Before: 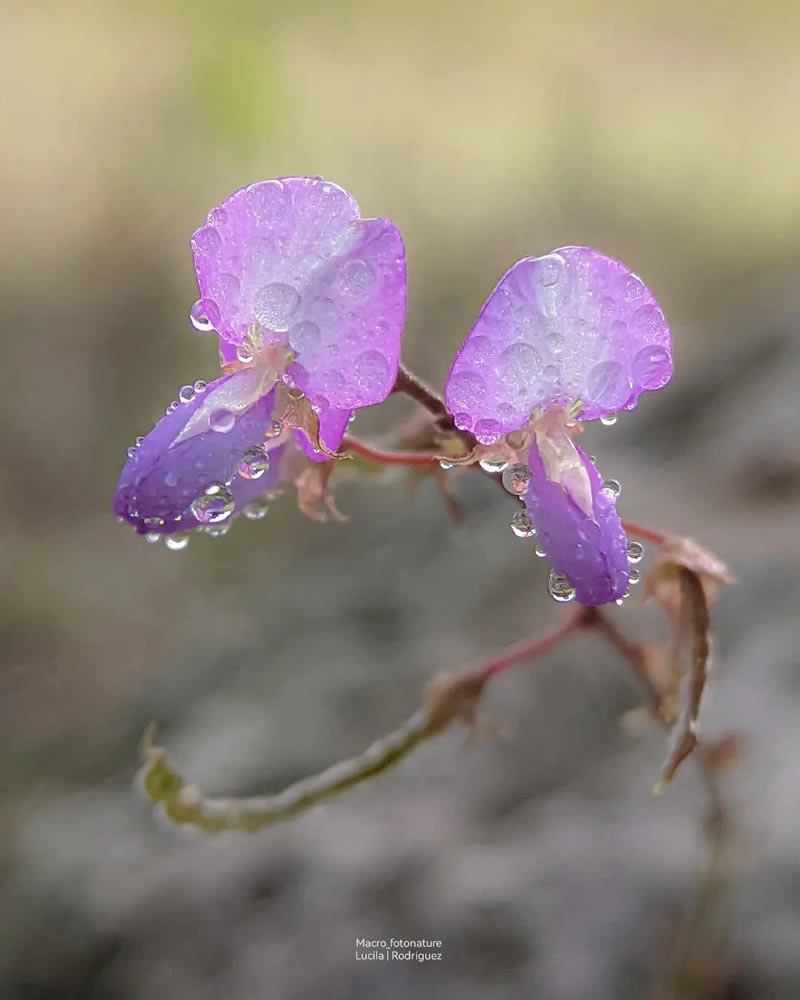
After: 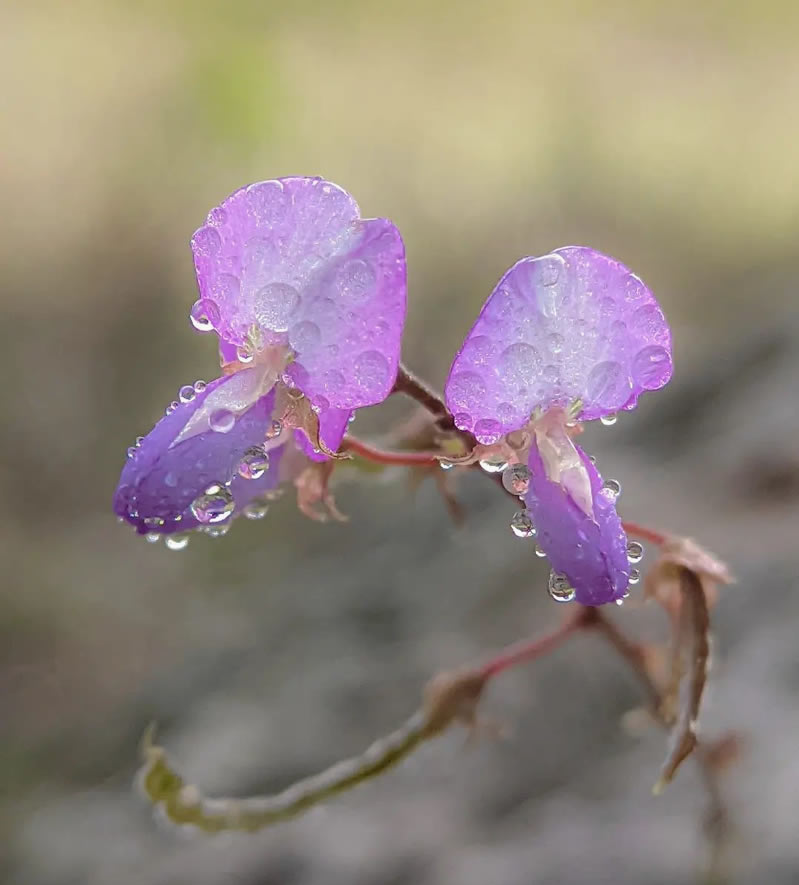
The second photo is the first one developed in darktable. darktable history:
crop and rotate: top 0%, bottom 11.49%
exposure: exposure -0.048 EV, compensate highlight preservation false
